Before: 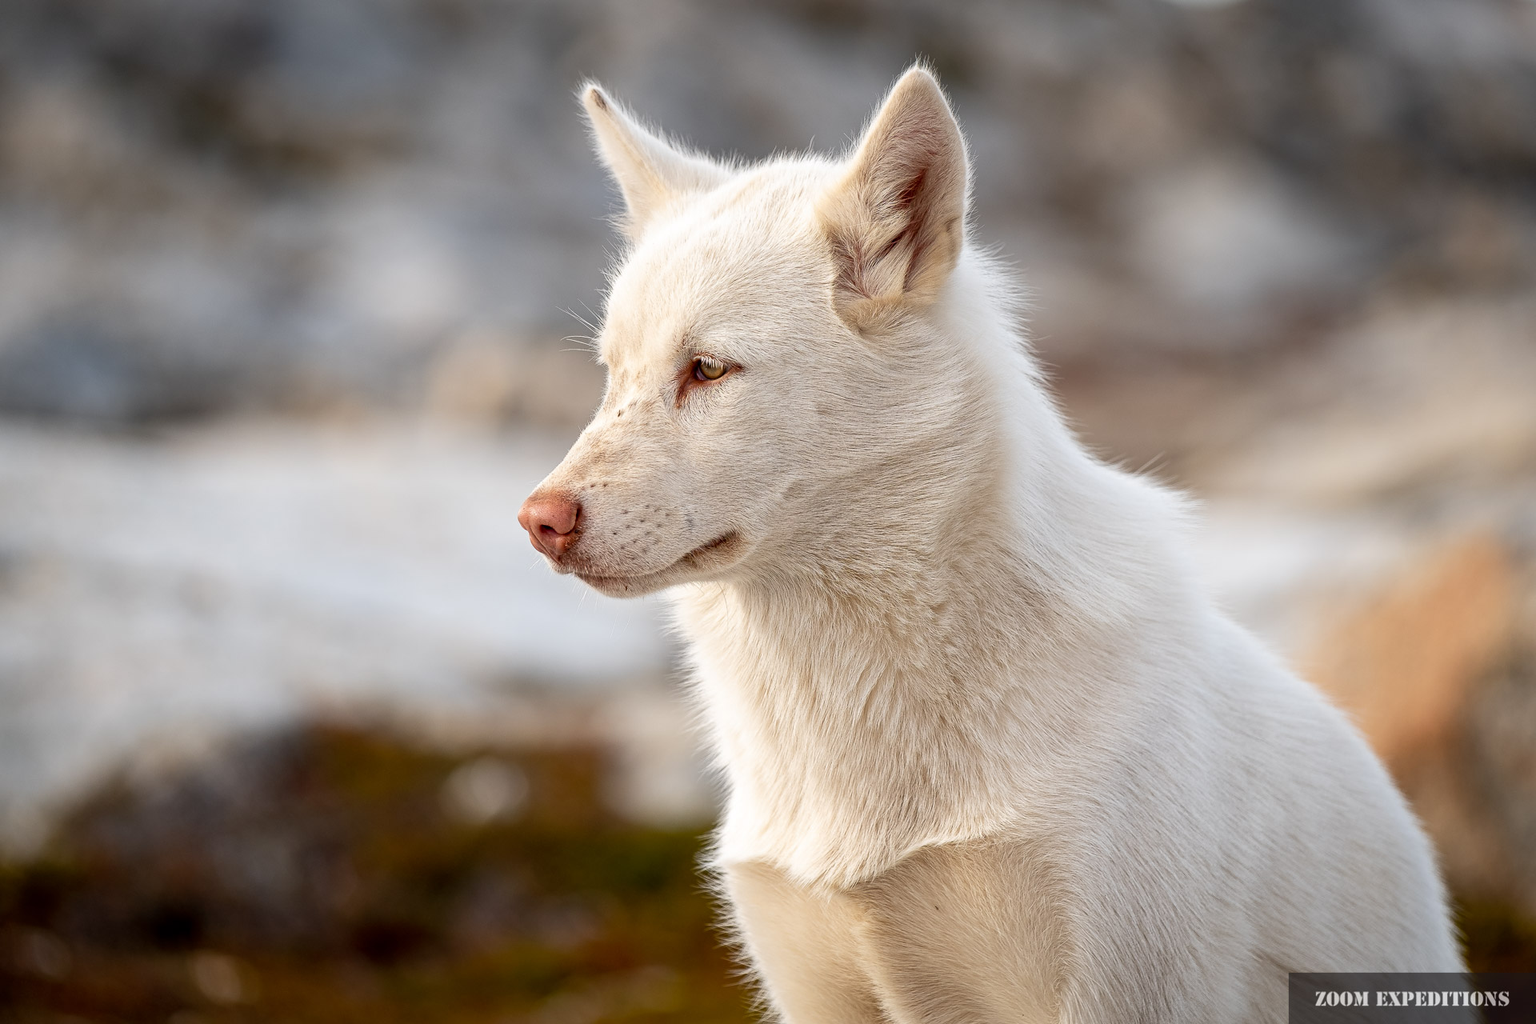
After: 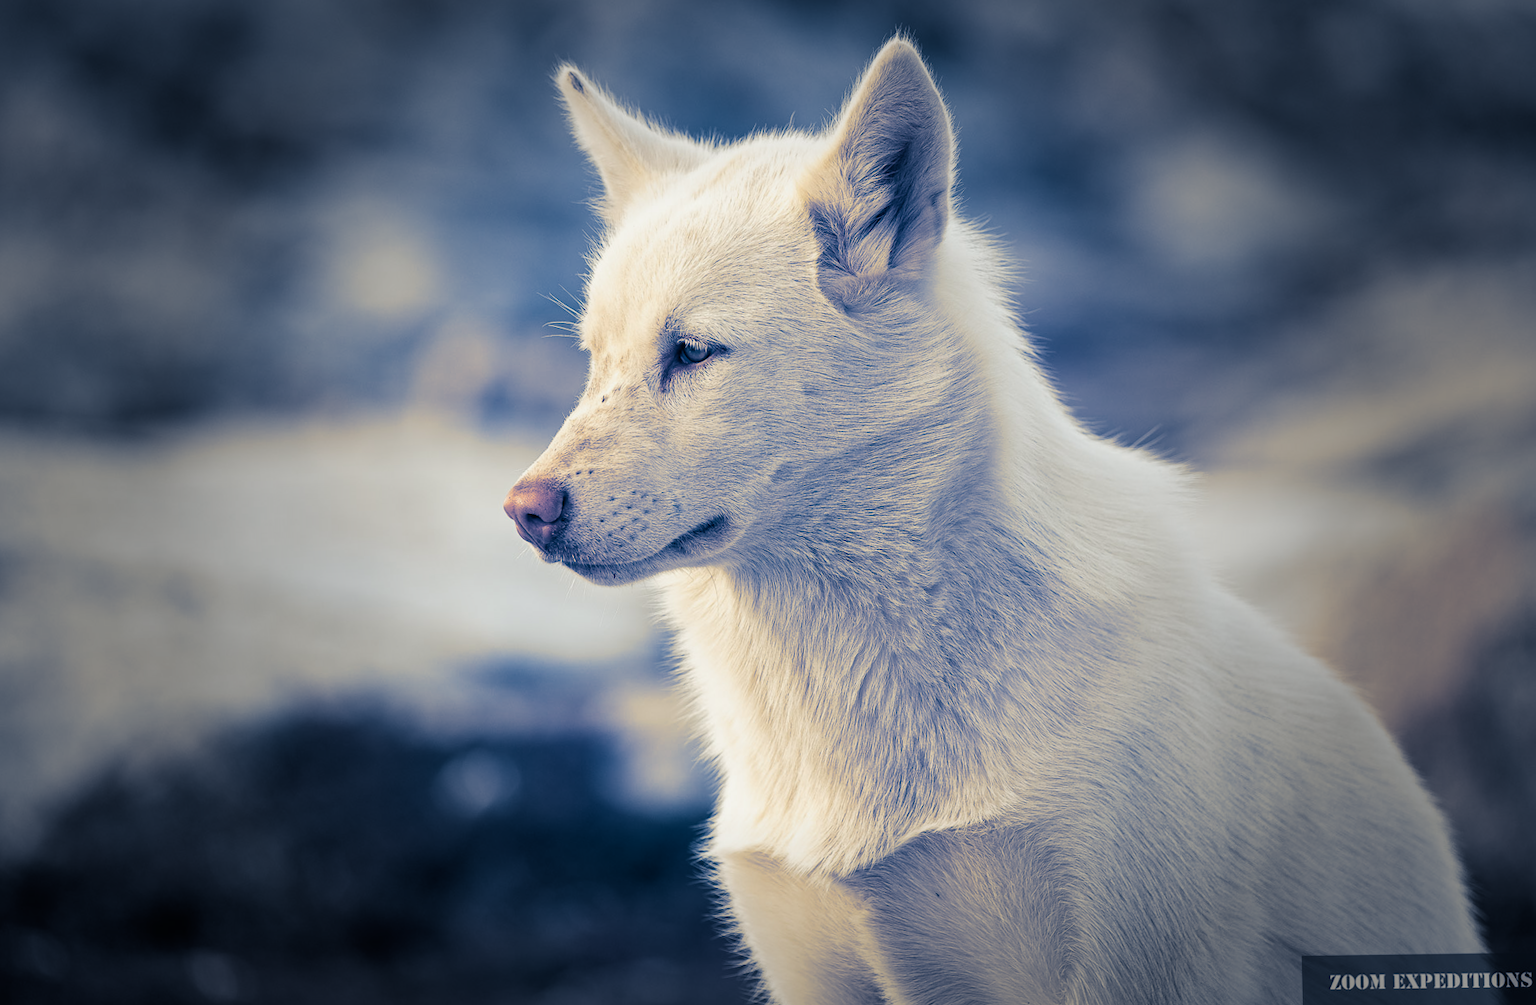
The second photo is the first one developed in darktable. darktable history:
rotate and perspective: rotation -1.32°, lens shift (horizontal) -0.031, crop left 0.015, crop right 0.985, crop top 0.047, crop bottom 0.982
vignetting: fall-off start 40%, fall-off radius 40%
color balance: mode lift, gamma, gain (sRGB), lift [1.04, 1, 1, 0.97], gamma [1.01, 1, 1, 0.97], gain [0.96, 1, 1, 0.97]
split-toning: shadows › hue 226.8°, shadows › saturation 1, highlights › saturation 0, balance -61.41
